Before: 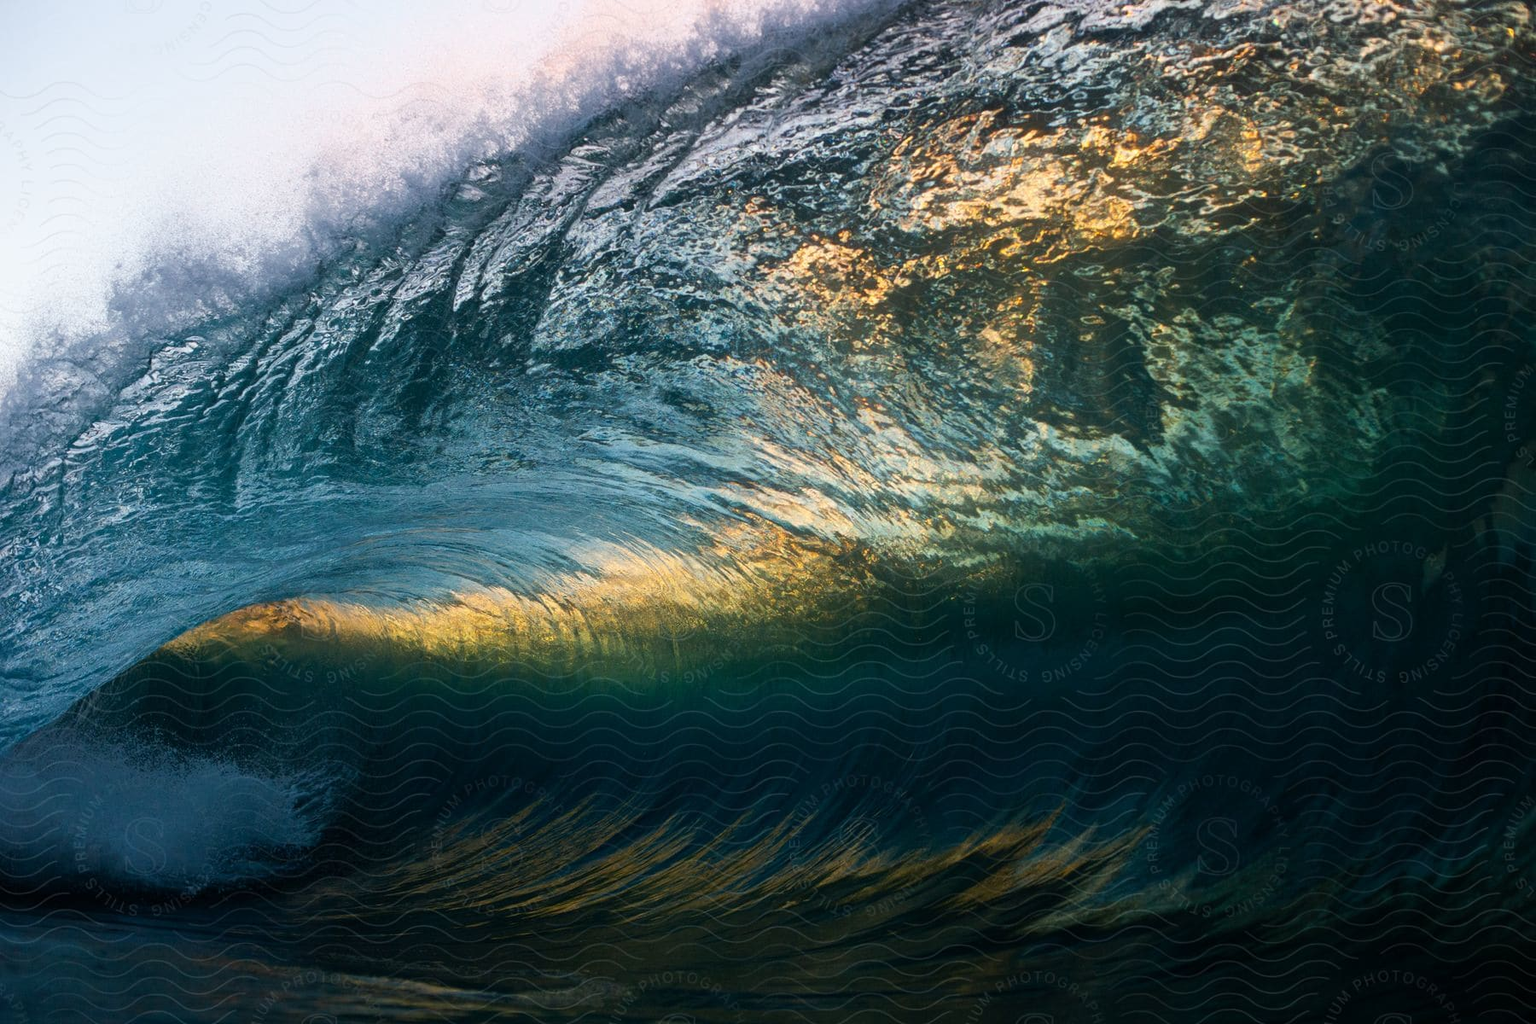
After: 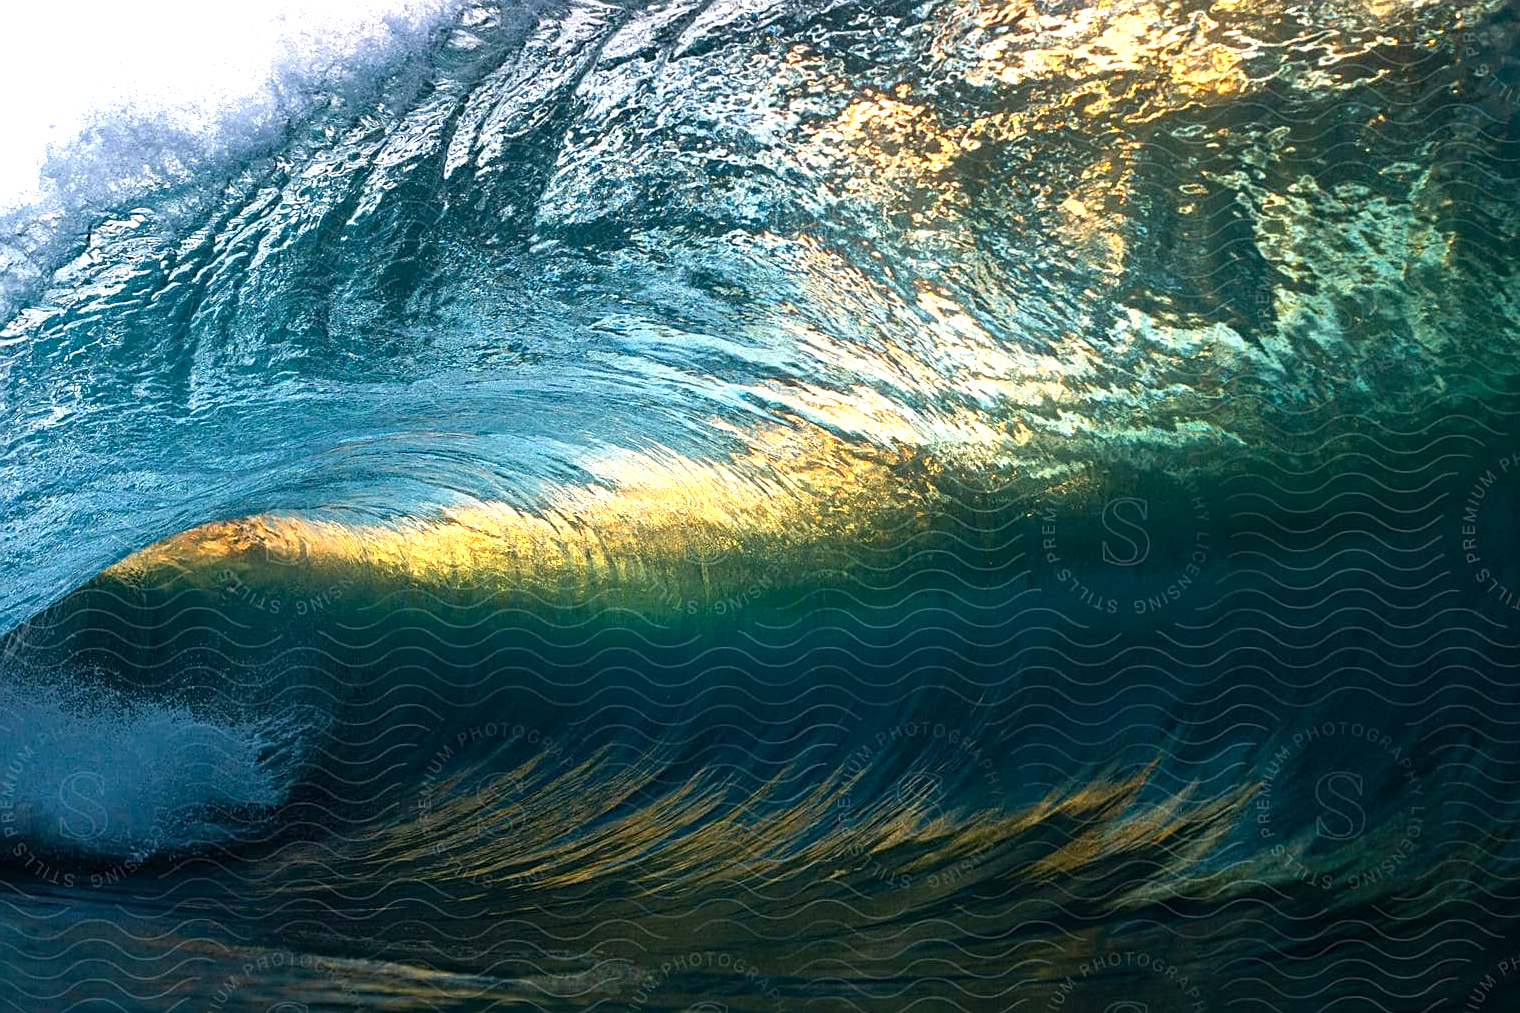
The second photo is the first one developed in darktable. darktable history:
crop and rotate: left 4.842%, top 15.51%, right 10.668%
exposure: exposure 1.061 EV, compensate highlight preservation false
sharpen: on, module defaults
haze removal: compatibility mode true, adaptive false
rotate and perspective: automatic cropping off
